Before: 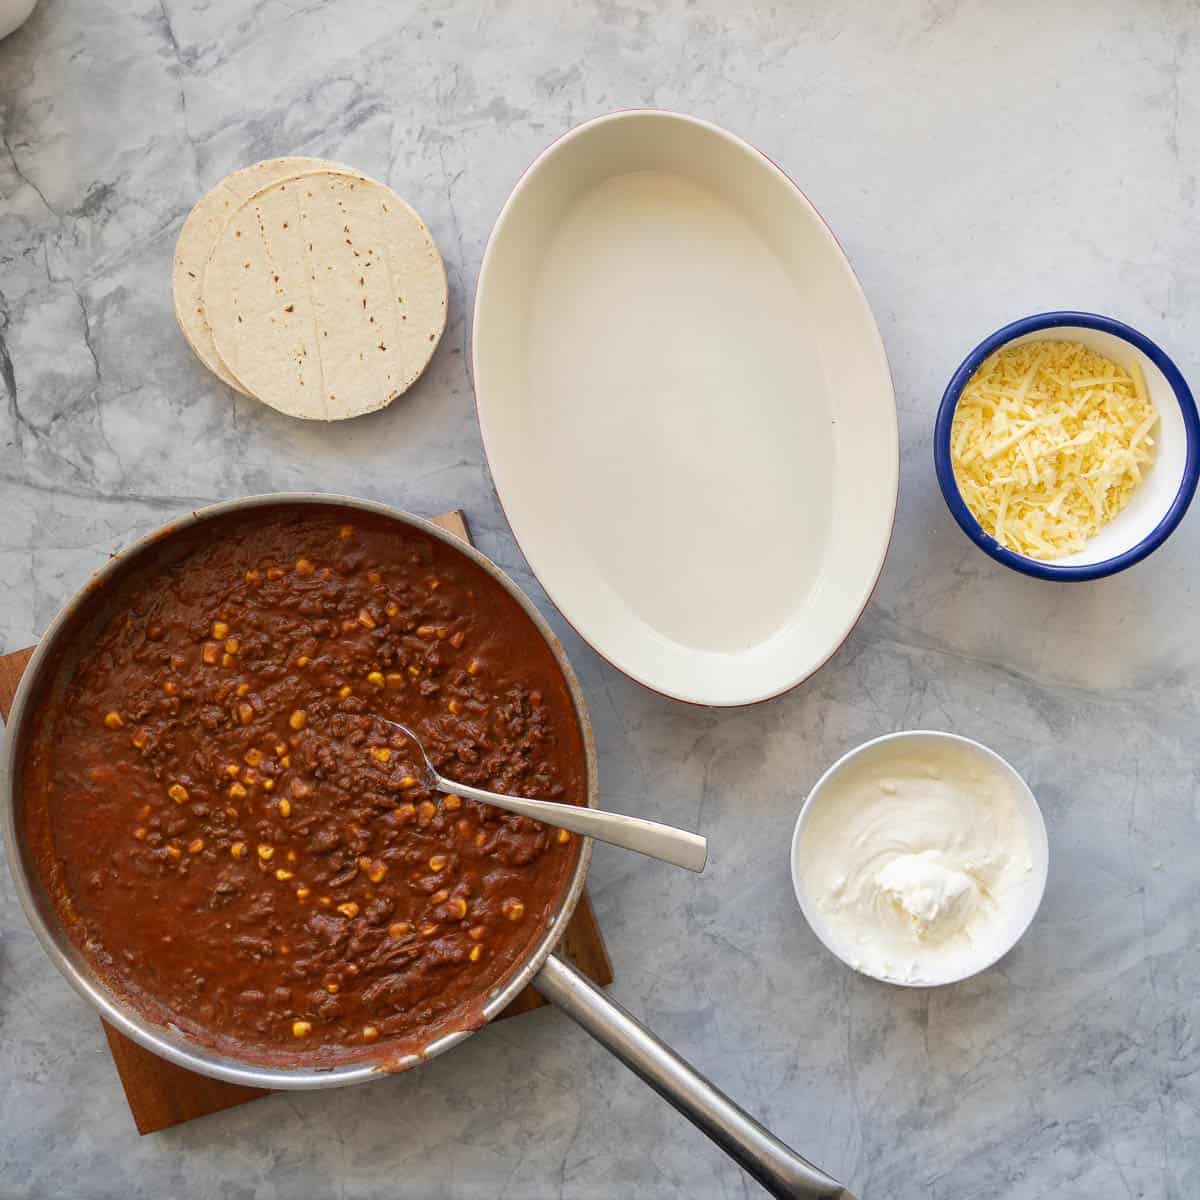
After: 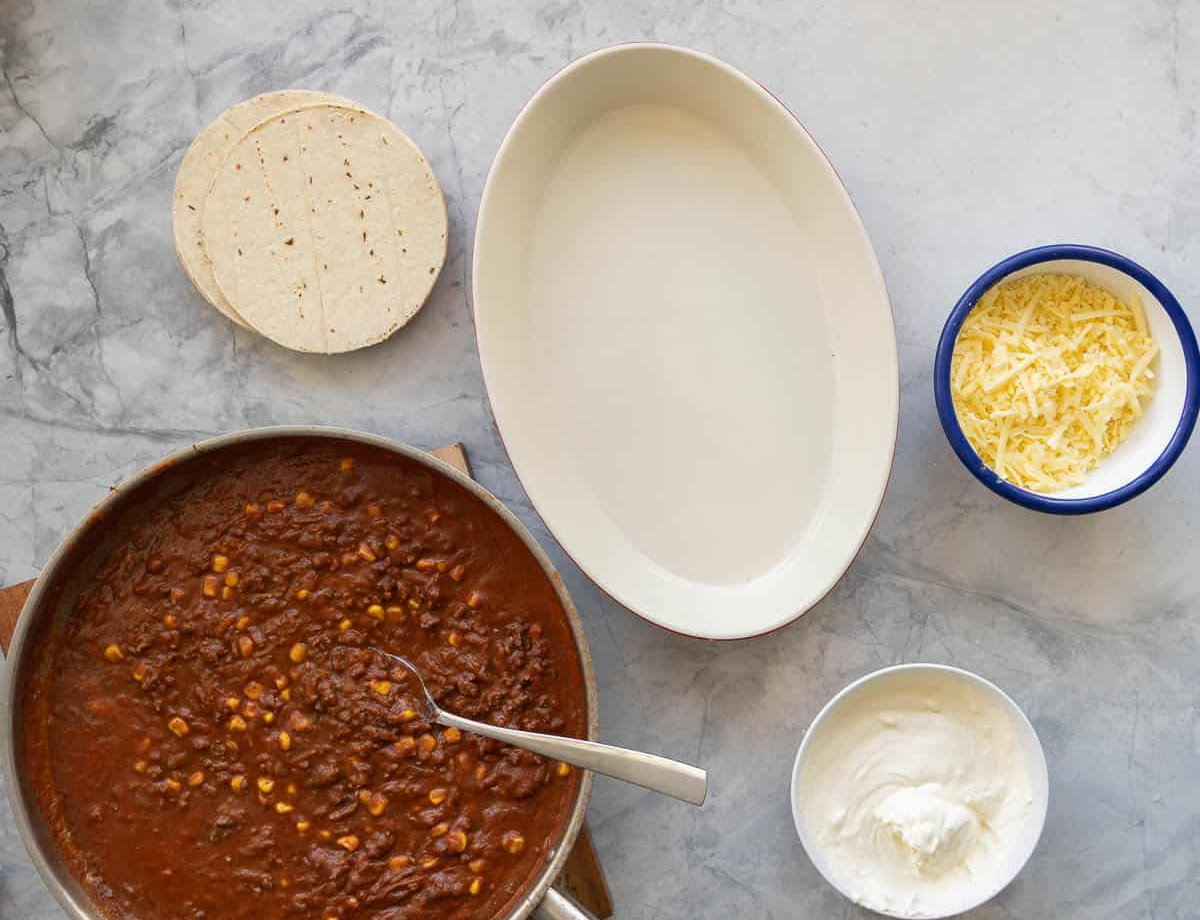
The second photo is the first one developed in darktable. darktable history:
color correction: highlights a* -0.137, highlights b* 0.137
crop: top 5.667%, bottom 17.637%
